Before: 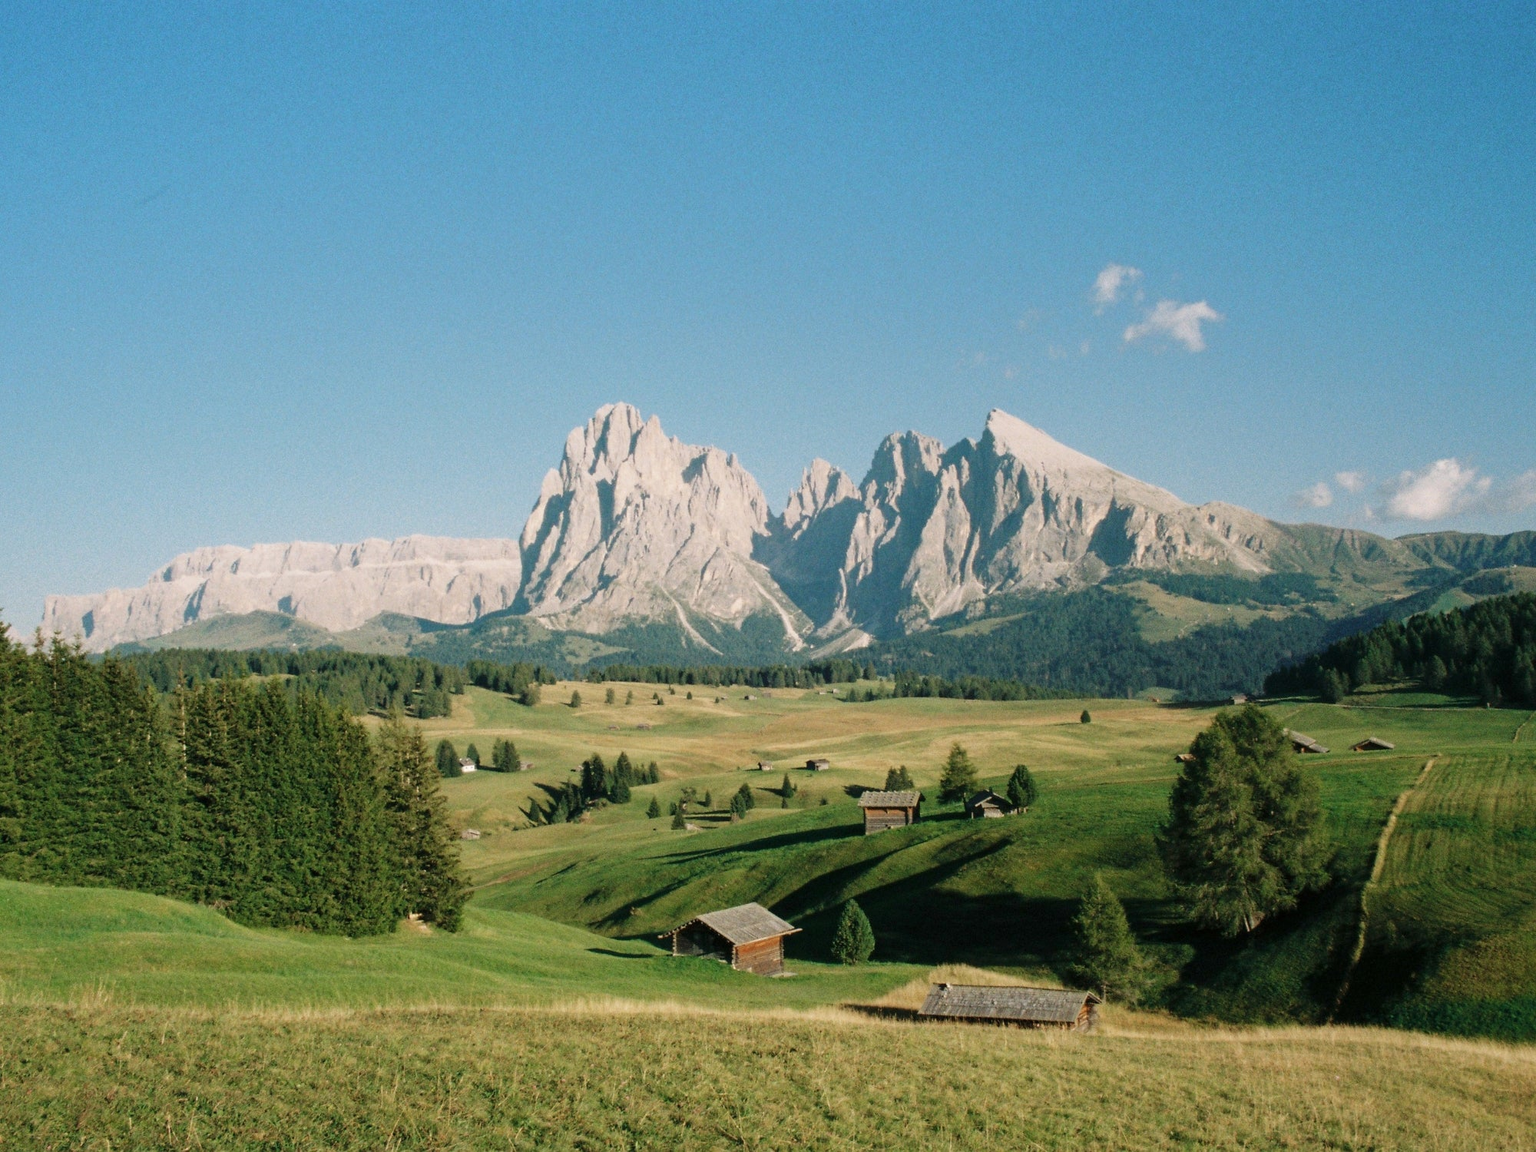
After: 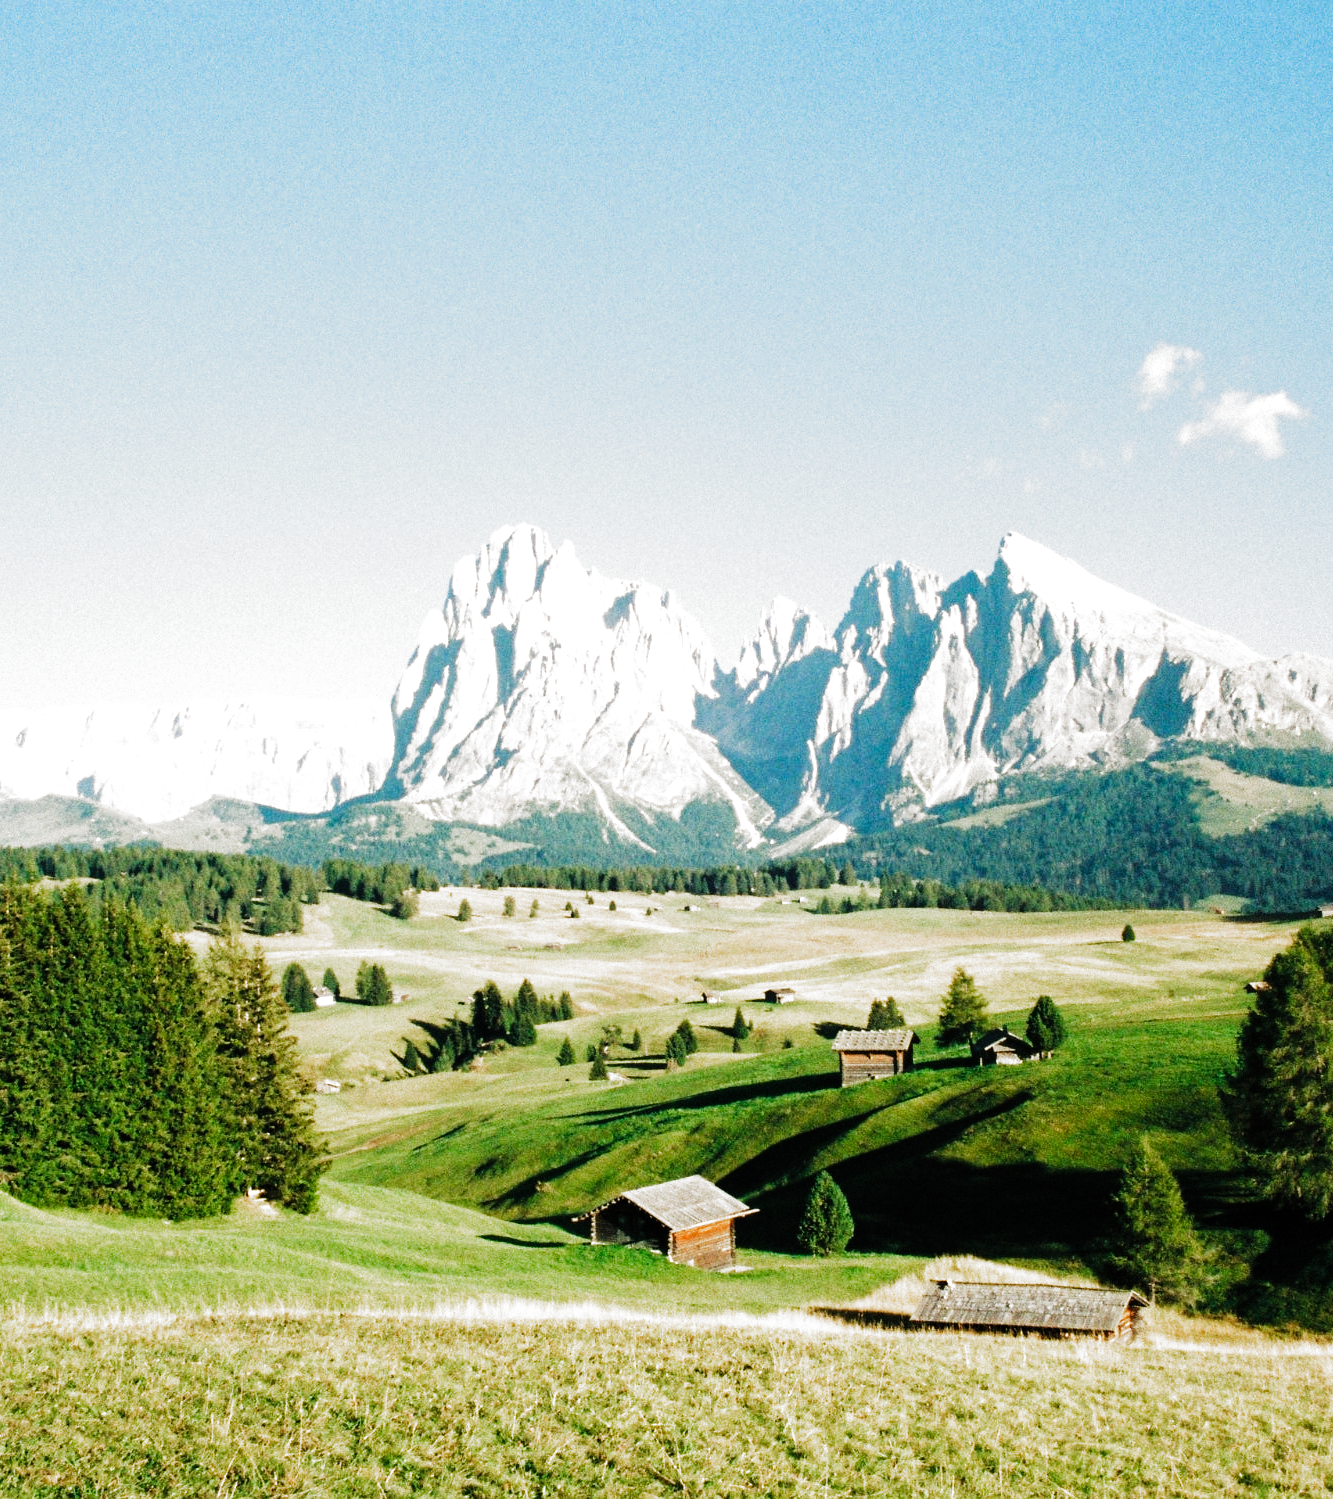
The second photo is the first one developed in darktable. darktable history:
crop and rotate: left 14.292%, right 19.041%
filmic rgb: black relative exposure -6.43 EV, white relative exposure 2.43 EV, threshold 3 EV, hardness 5.27, latitude 0.1%, contrast 1.425, highlights saturation mix 2%, preserve chrominance no, color science v5 (2021), contrast in shadows safe, contrast in highlights safe, enable highlight reconstruction true
exposure: black level correction 0, exposure 0.9 EV, compensate highlight preservation false
